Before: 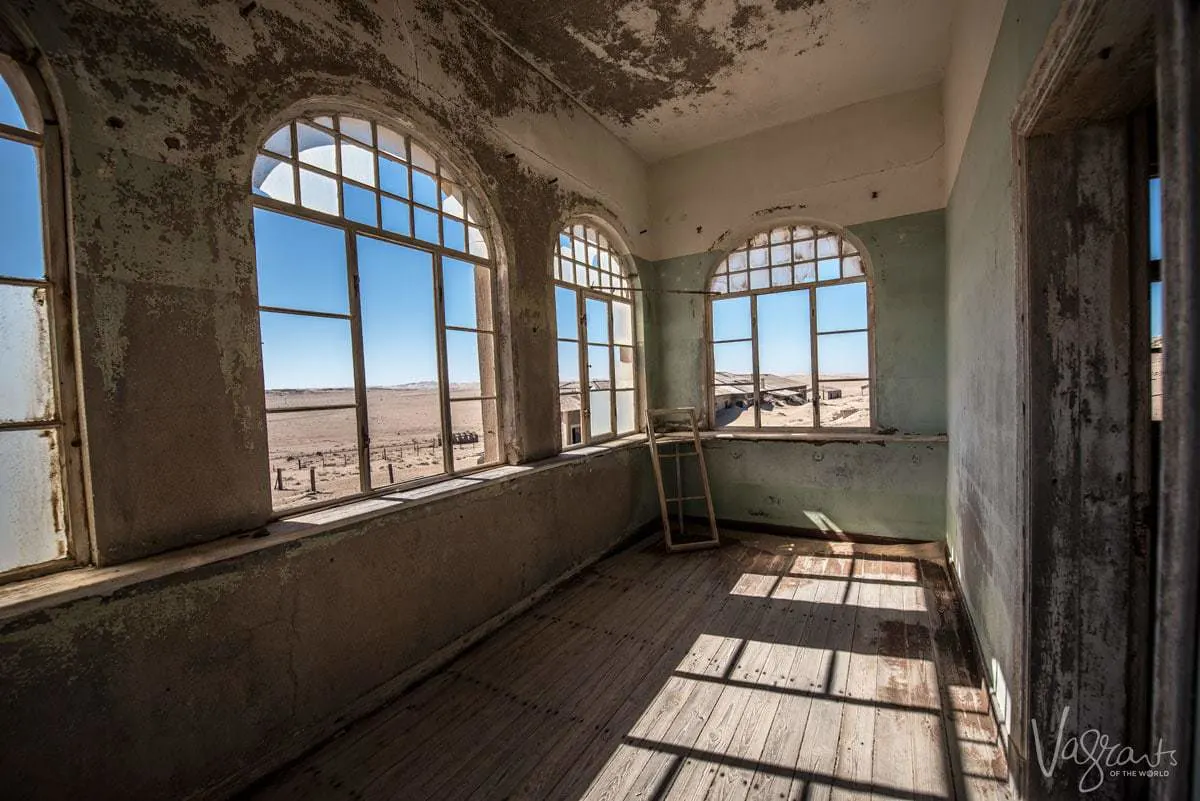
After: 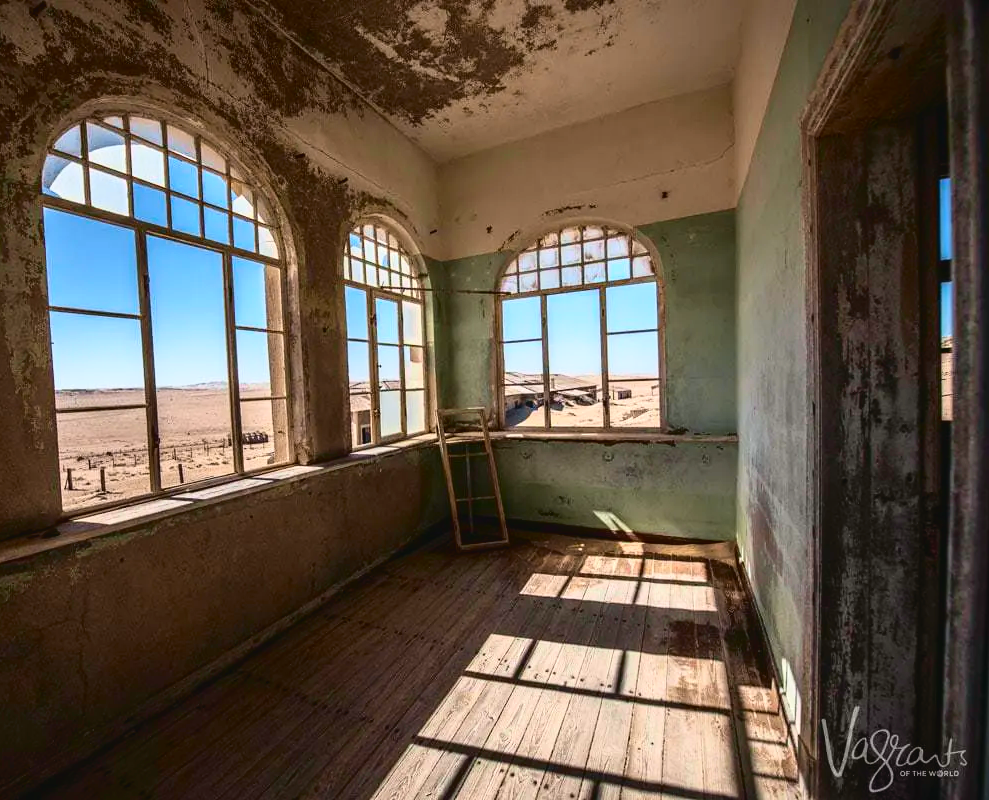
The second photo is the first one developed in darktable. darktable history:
crop: left 17.553%, bottom 0.039%
tone curve: curves: ch0 [(0.001, 0.034) (0.115, 0.093) (0.251, 0.232) (0.382, 0.397) (0.652, 0.719) (0.802, 0.876) (1, 0.998)]; ch1 [(0, 0) (0.384, 0.324) (0.472, 0.466) (0.504, 0.5) (0.517, 0.533) (0.547, 0.564) (0.582, 0.628) (0.657, 0.727) (1, 1)]; ch2 [(0, 0) (0.278, 0.232) (0.5, 0.5) (0.531, 0.552) (0.61, 0.653) (1, 1)], color space Lab, independent channels, preserve colors none
